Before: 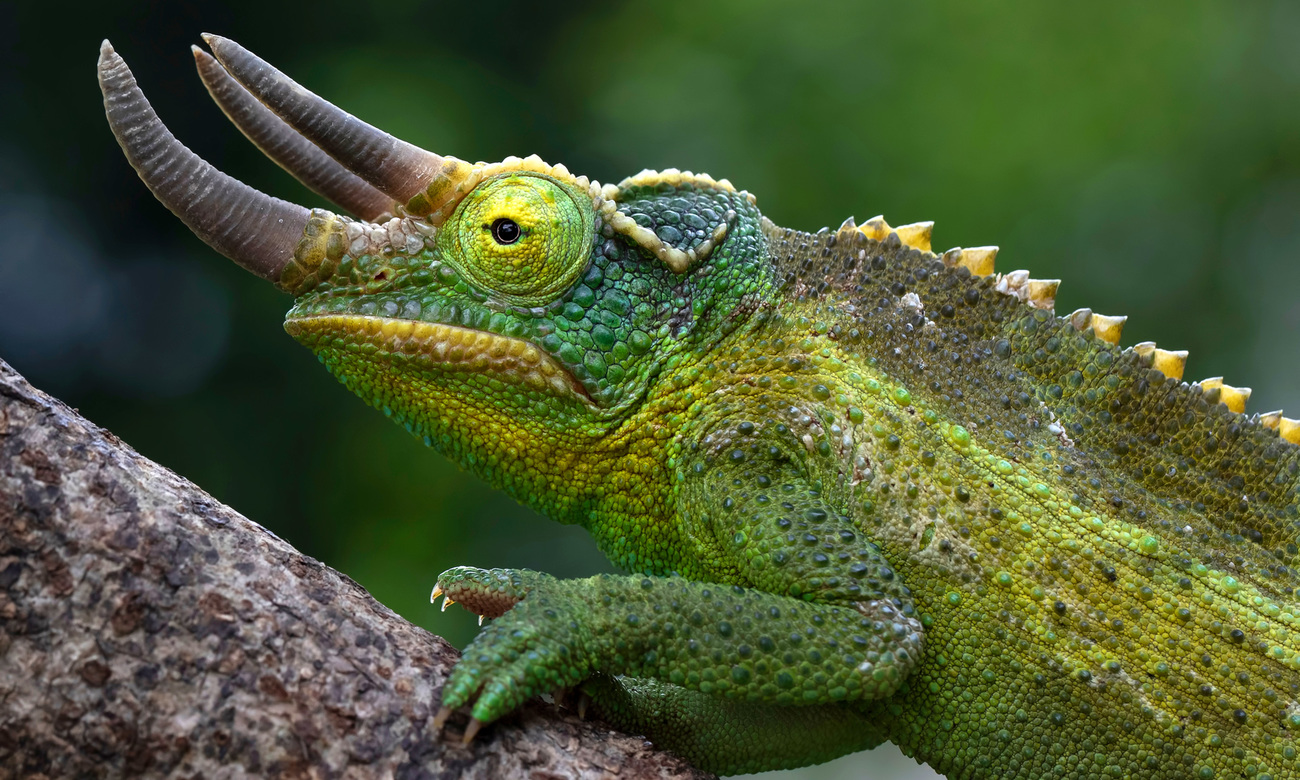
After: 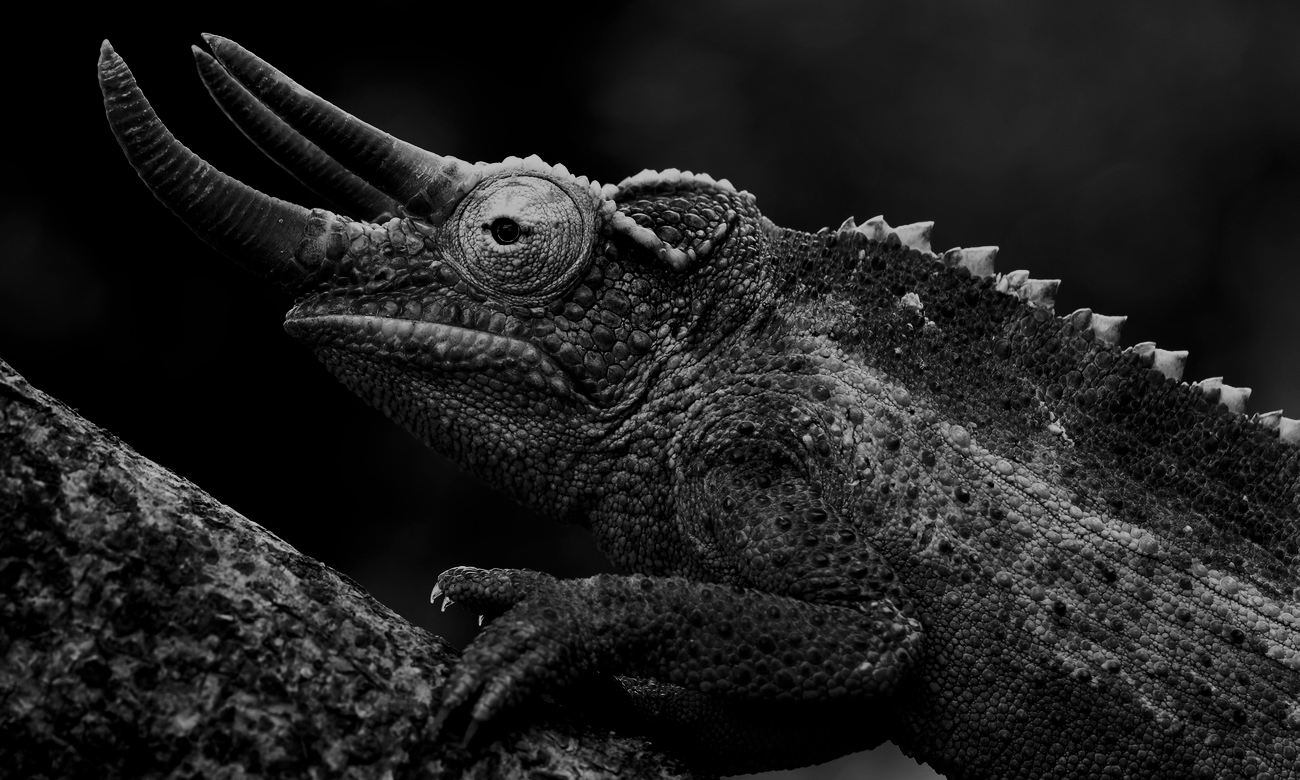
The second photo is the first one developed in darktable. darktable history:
filmic rgb: middle gray luminance 29%, black relative exposure -10.3 EV, white relative exposure 5.5 EV, threshold 6 EV, target black luminance 0%, hardness 3.95, latitude 2.04%, contrast 1.132, highlights saturation mix 5%, shadows ↔ highlights balance 15.11%, preserve chrominance no, color science v3 (2019), use custom middle-gray values true, iterations of high-quality reconstruction 0, enable highlight reconstruction true
white balance: red 0.926, green 1.003, blue 1.133
contrast brightness saturation: contrast 0.19, brightness -0.24, saturation 0.11
monochrome: on, module defaults
